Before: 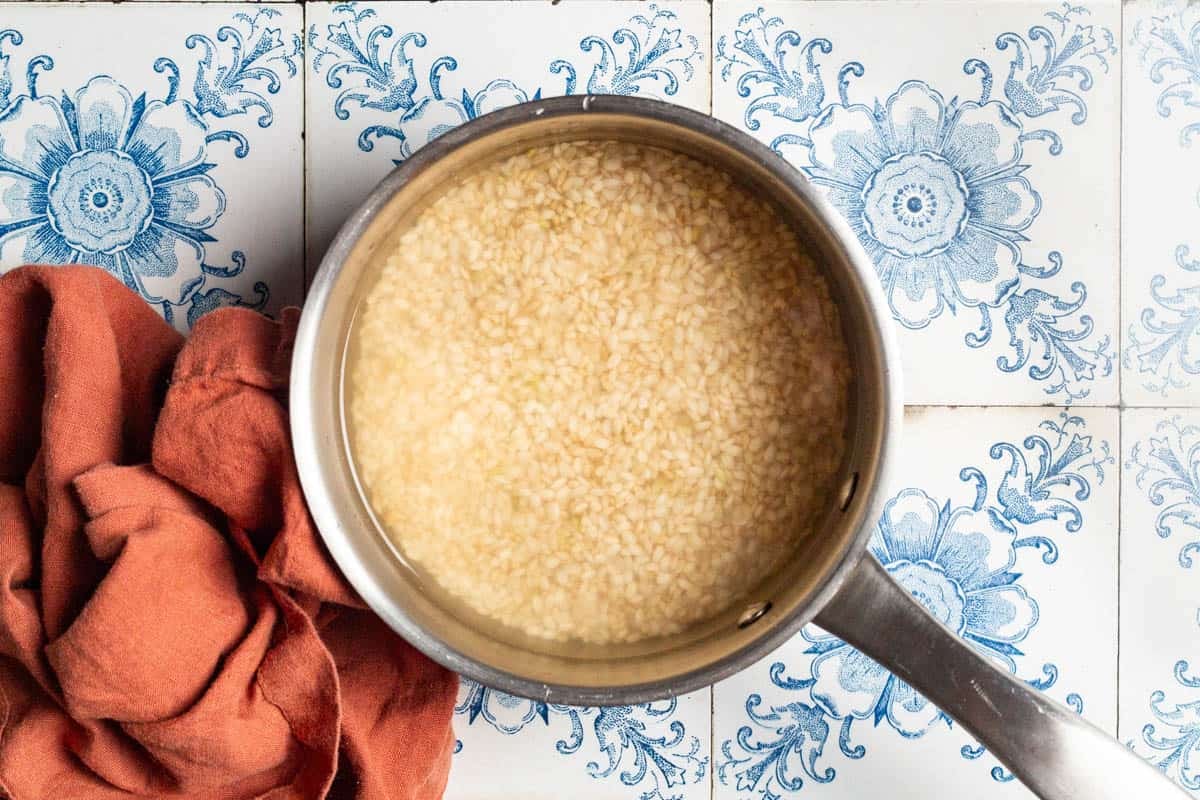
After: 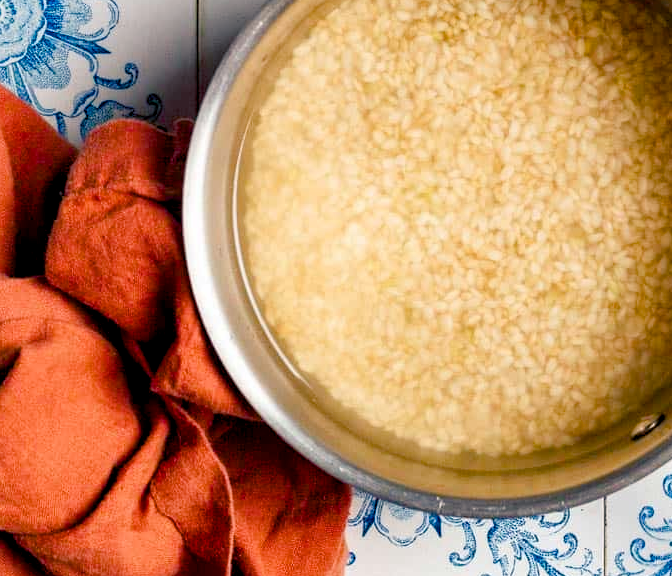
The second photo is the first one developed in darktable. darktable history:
crop: left 8.991%, top 23.564%, right 34.983%, bottom 4.346%
color balance rgb: shadows lift › chroma 7.454%, shadows lift › hue 245.56°, global offset › luminance -0.472%, linear chroma grading › global chroma 3.967%, perceptual saturation grading › global saturation 23.754%, perceptual saturation grading › highlights -23.644%, perceptual saturation grading › mid-tones 24.285%, perceptual saturation grading › shadows 40.443%
